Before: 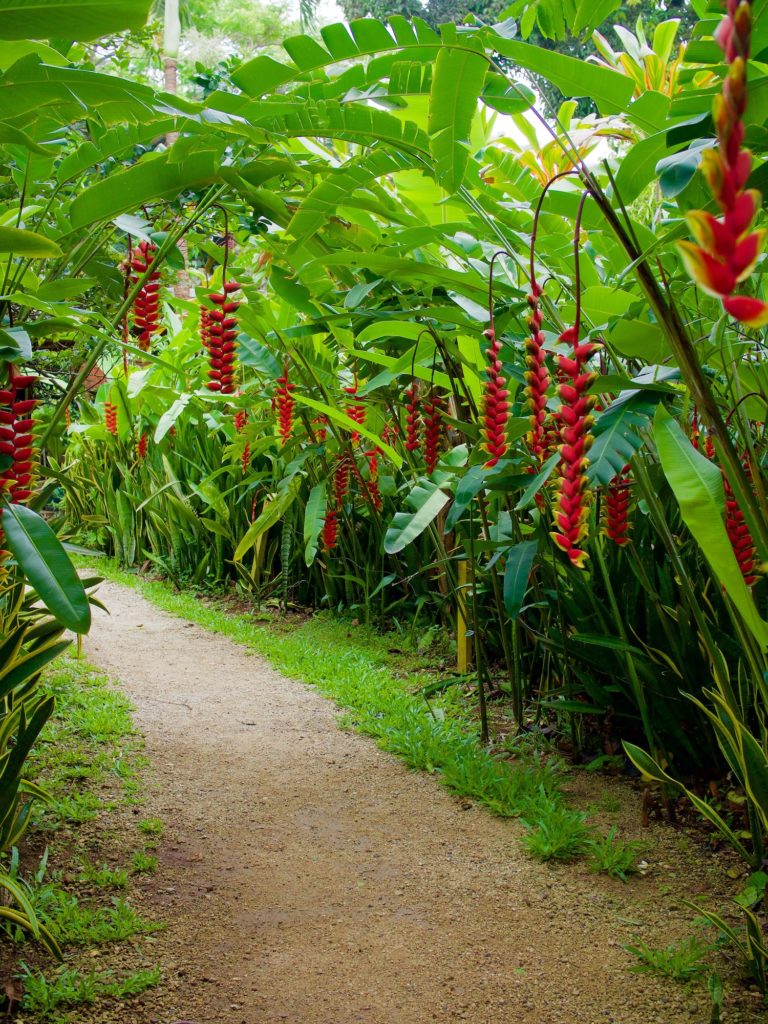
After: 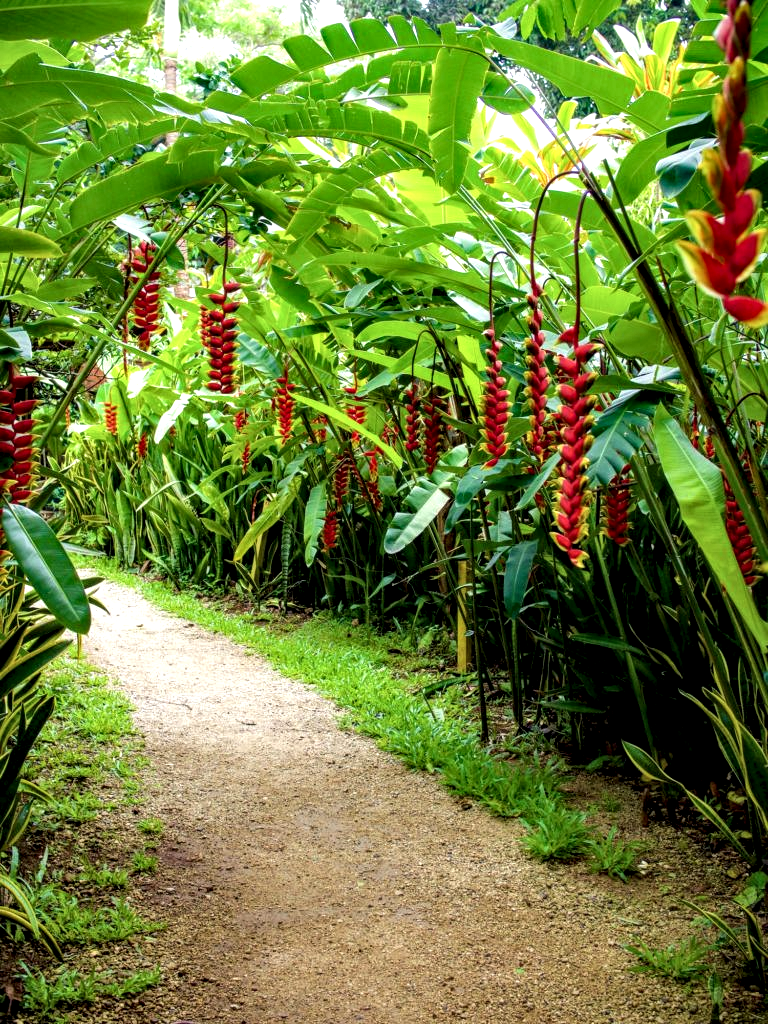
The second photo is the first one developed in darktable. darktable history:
local contrast: highlights 65%, shadows 54%, detail 169%, midtone range 0.514
tone equalizer: -8 EV -0.411 EV, -7 EV -0.356 EV, -6 EV -0.298 EV, -5 EV -0.187 EV, -3 EV 0.244 EV, -2 EV 0.36 EV, -1 EV 0.376 EV, +0 EV 0.443 EV, luminance estimator HSV value / RGB max
